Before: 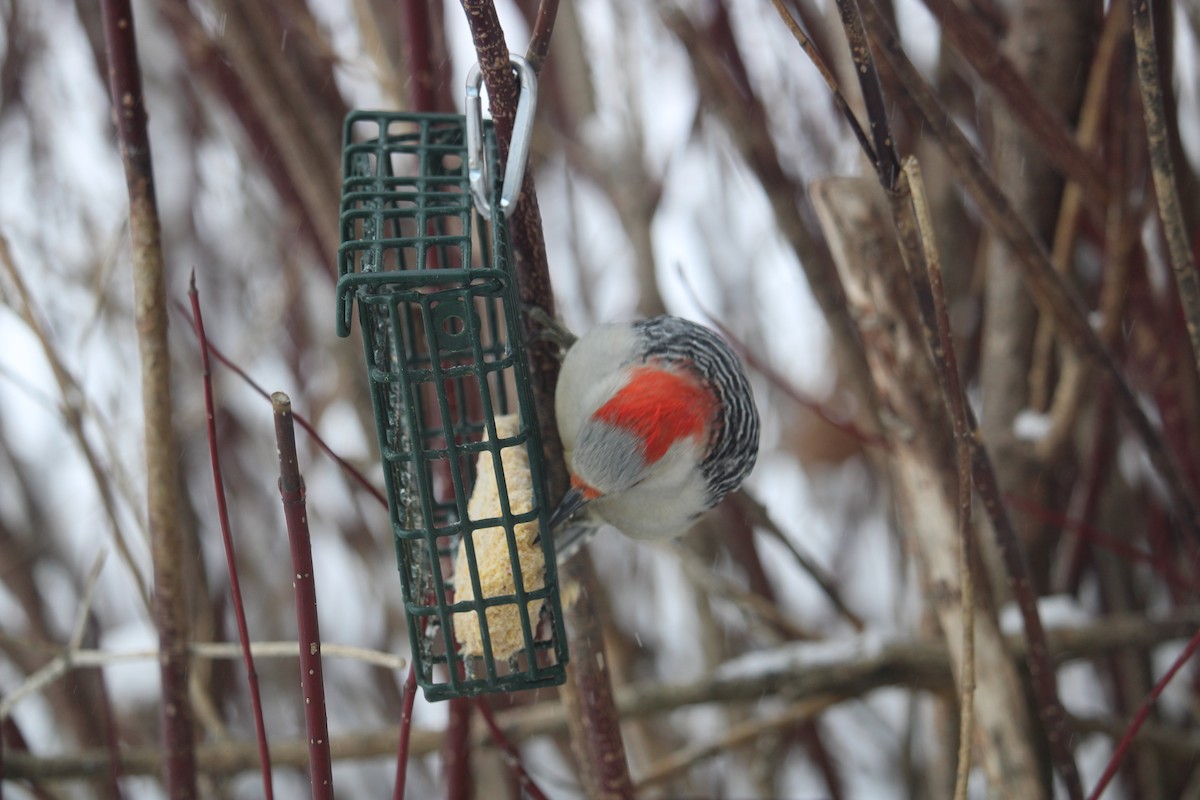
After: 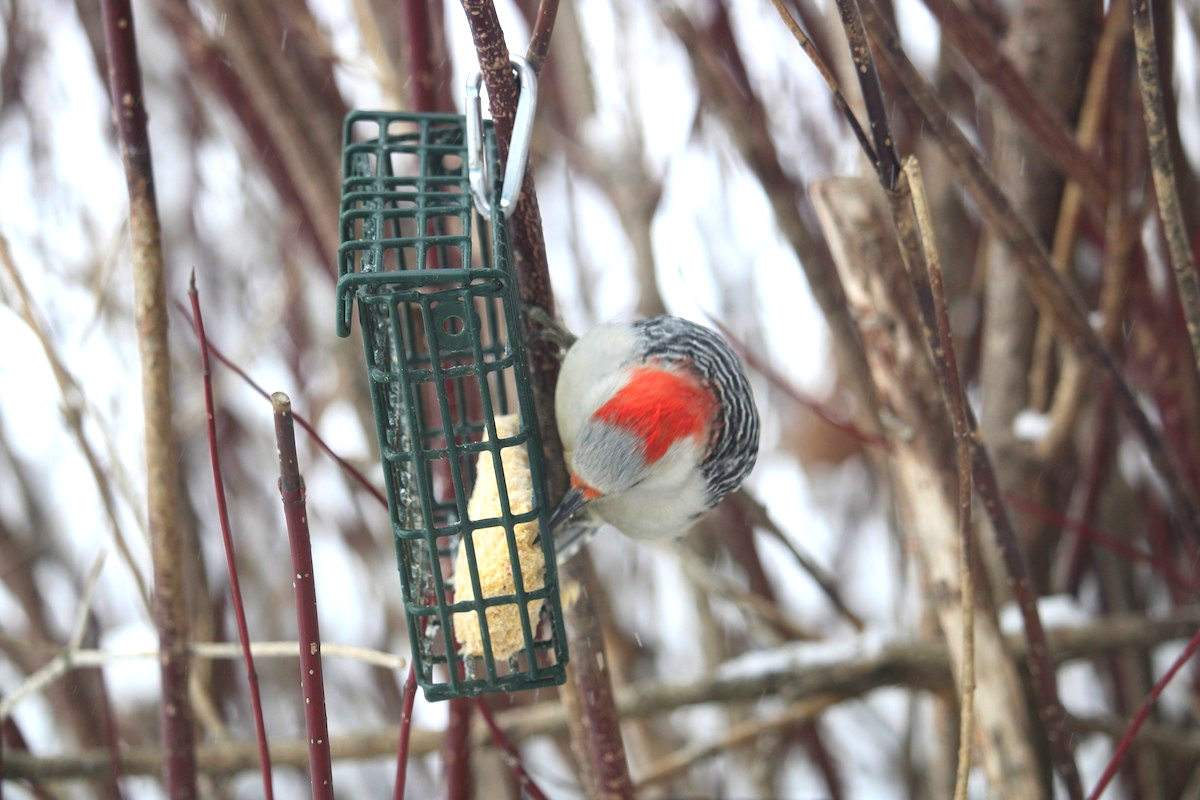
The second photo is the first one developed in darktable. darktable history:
exposure: black level correction 0, exposure 0.7 EV, compensate exposure bias true, compensate highlight preservation false
contrast brightness saturation: contrast 0.101, brightness 0.027, saturation 0.085
